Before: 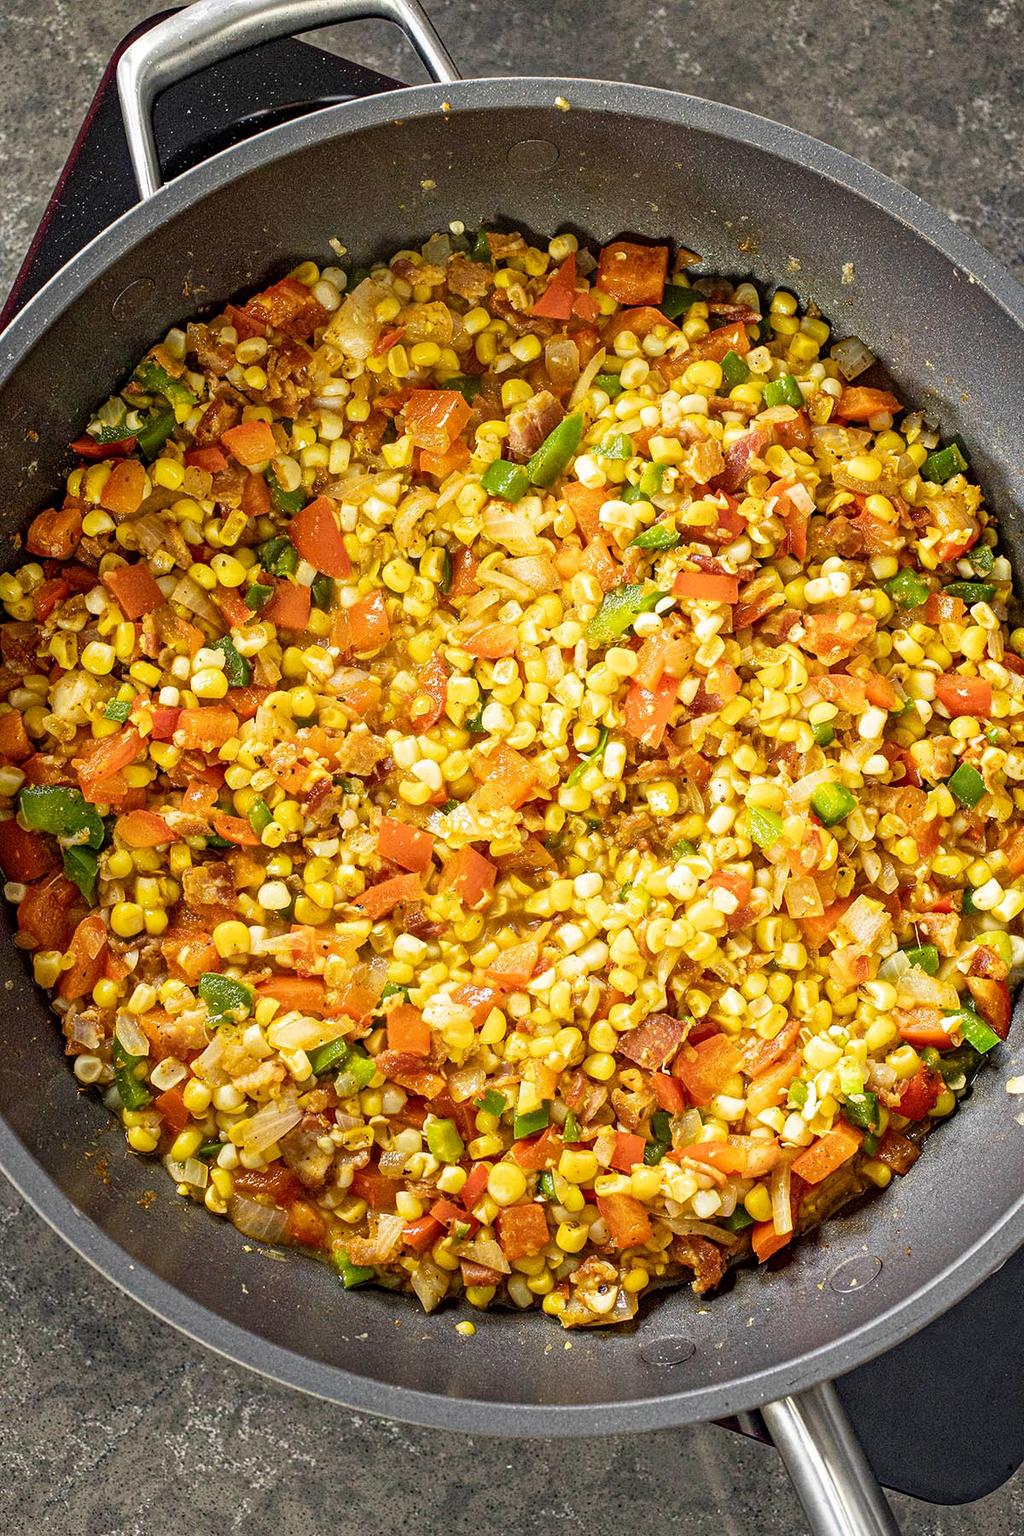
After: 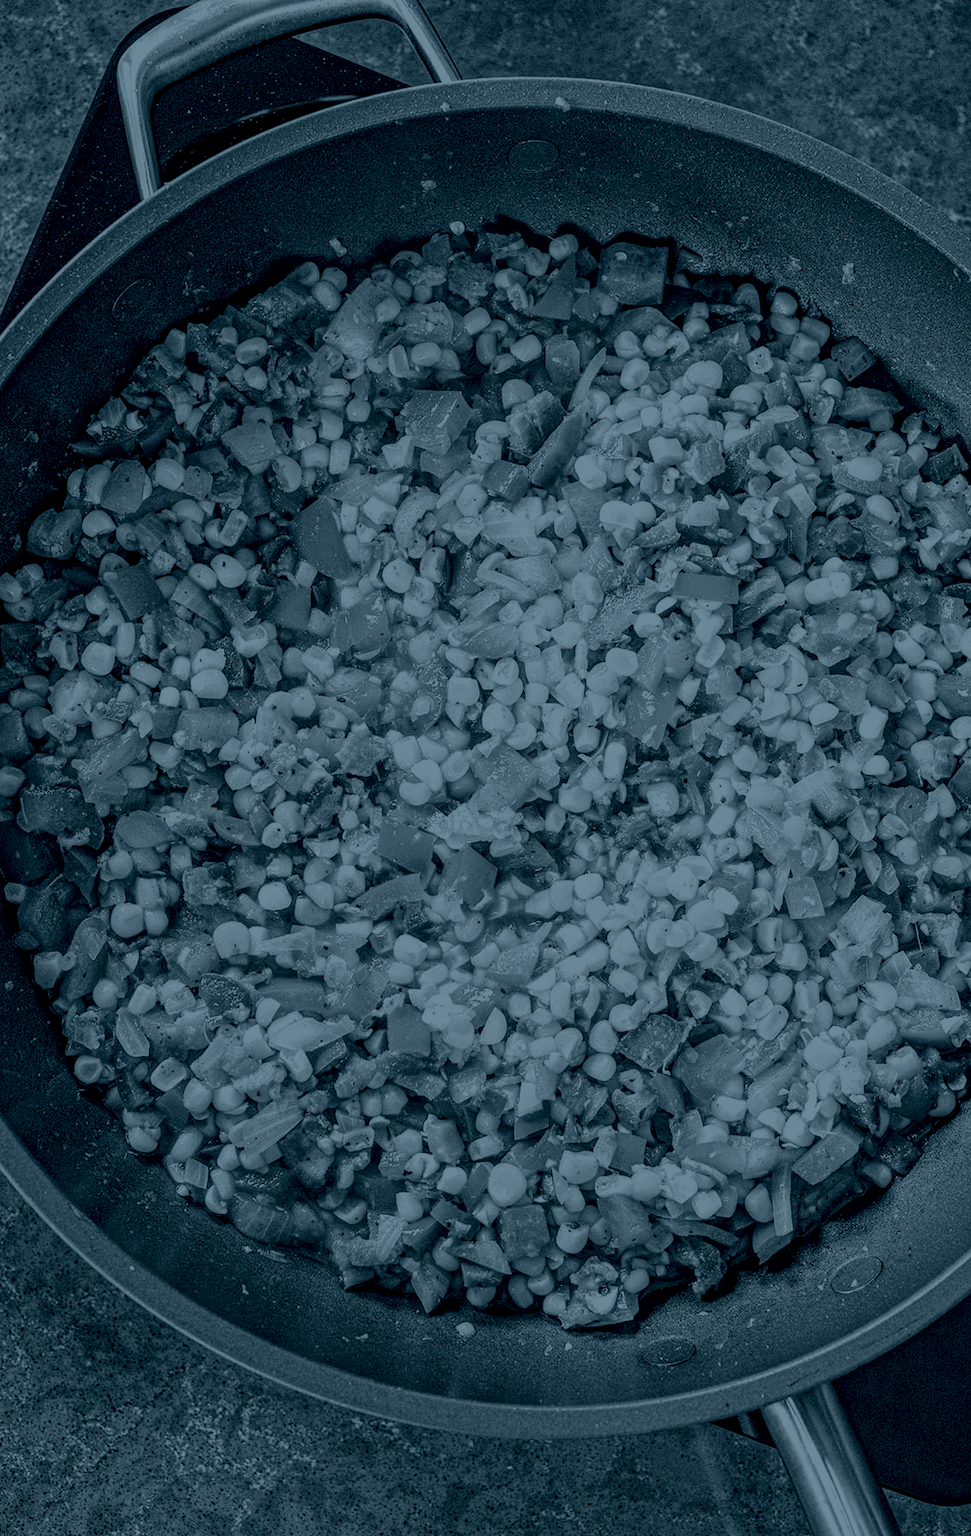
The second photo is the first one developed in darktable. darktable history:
colorize: hue 194.4°, saturation 29%, source mix 61.75%, lightness 3.98%, version 1
color balance rgb: perceptual saturation grading › global saturation 25%, perceptual brilliance grading › mid-tones 10%, perceptual brilliance grading › shadows 15%, global vibrance 20%
local contrast: highlights 25%, detail 150%
crop and rotate: right 5.167%
velvia: strength 75%
